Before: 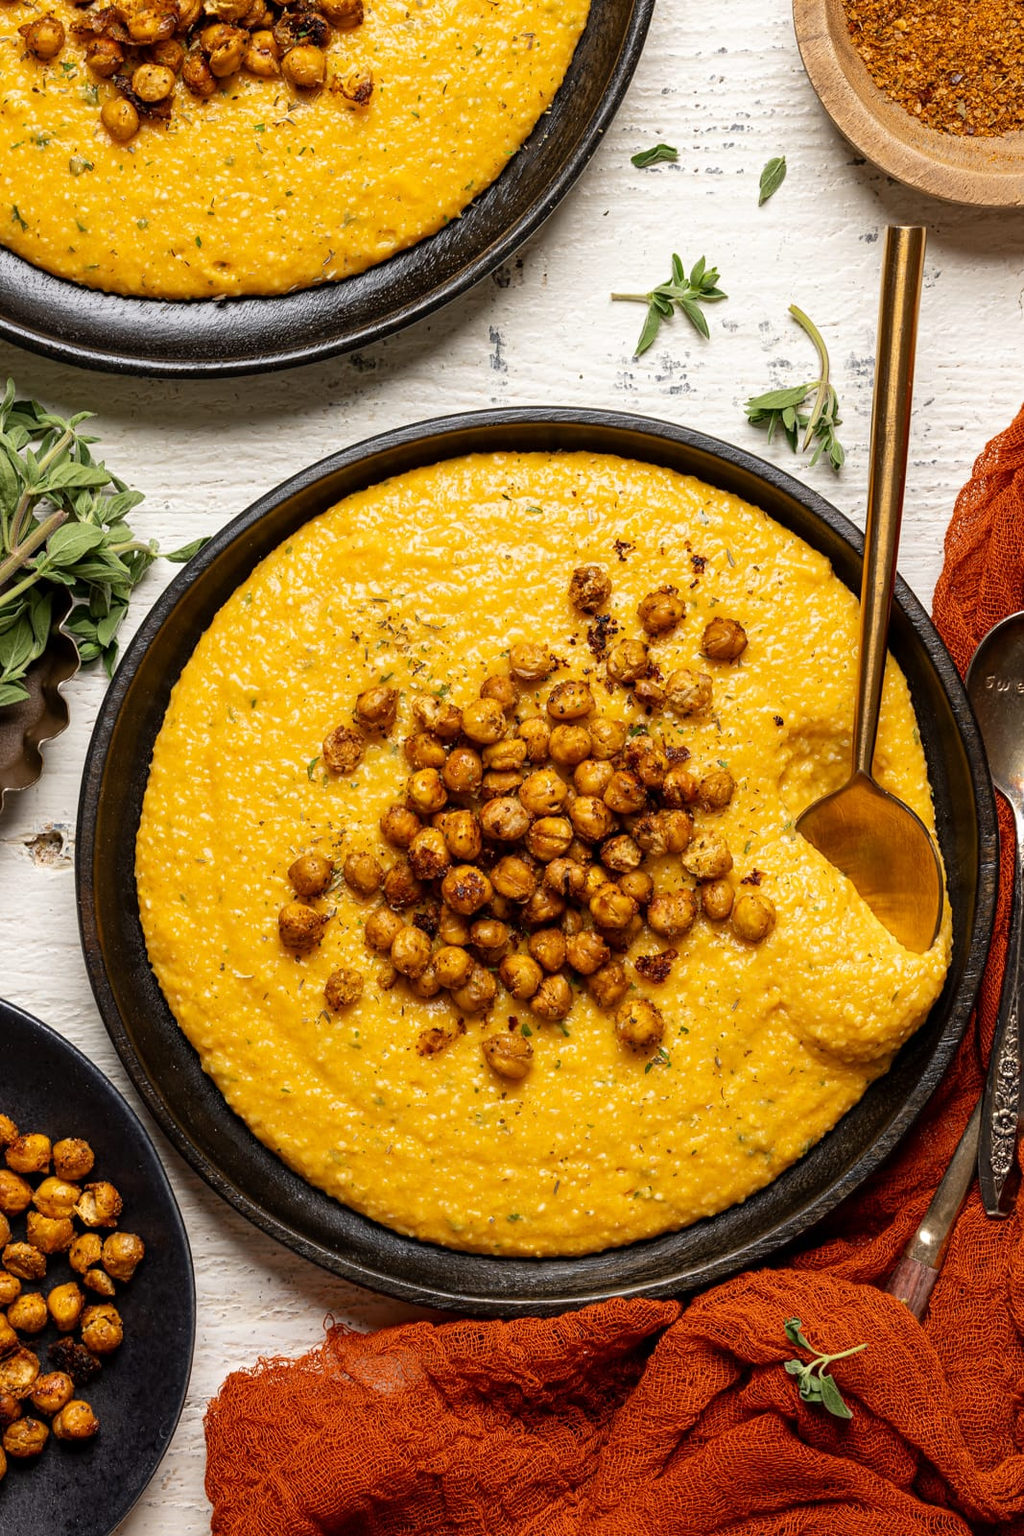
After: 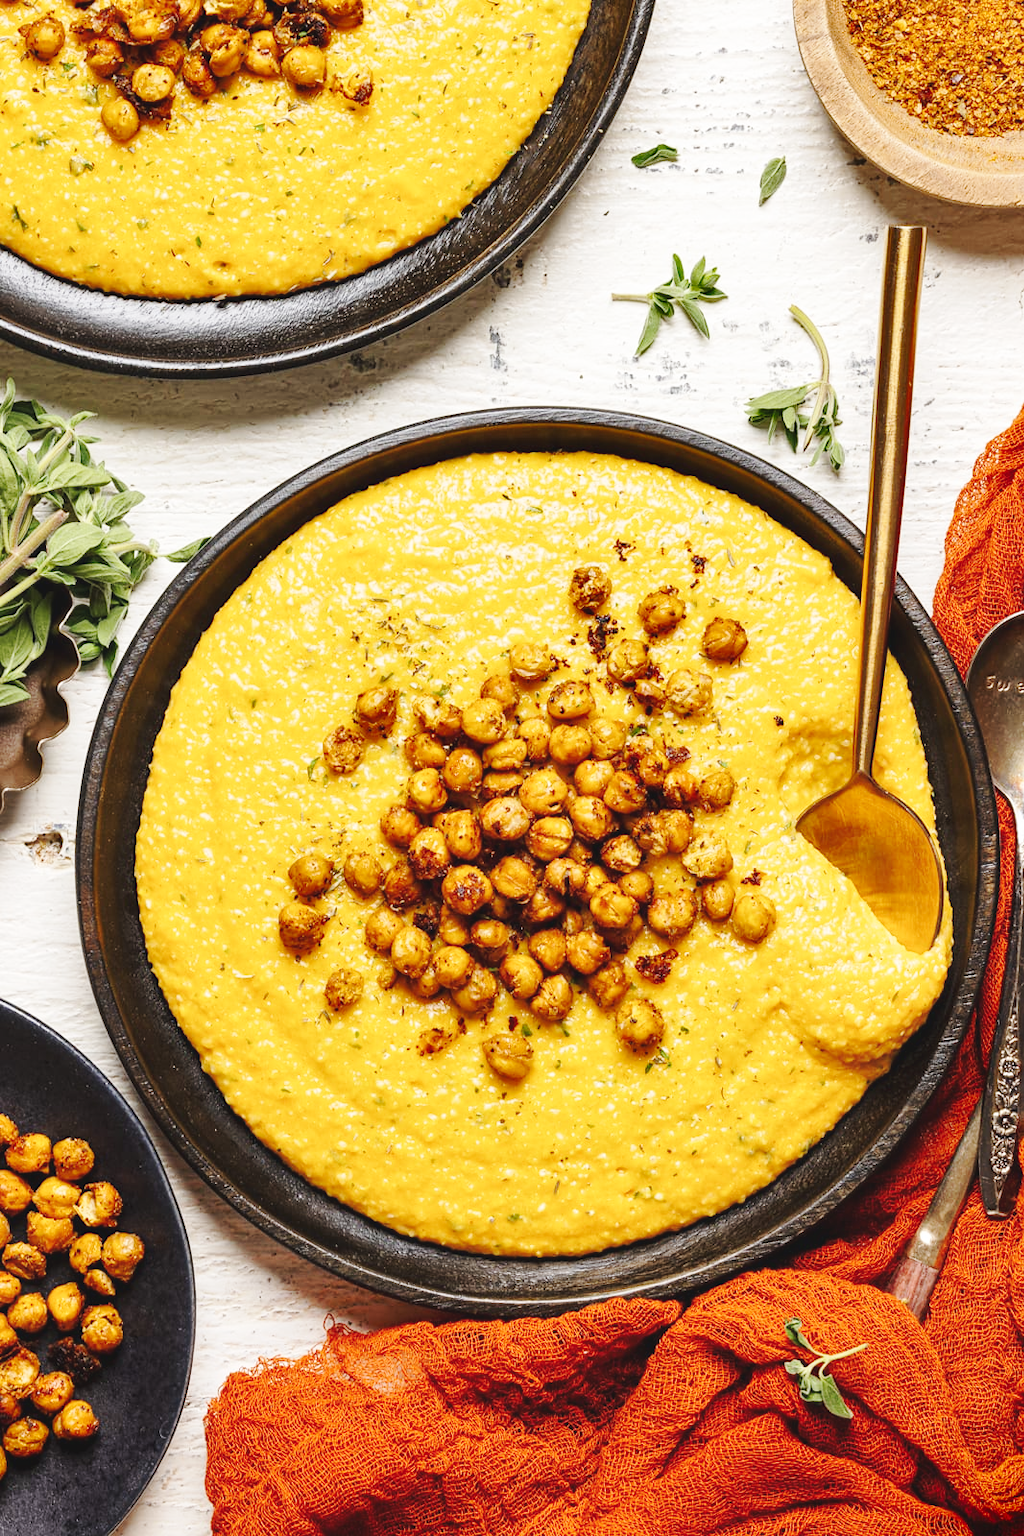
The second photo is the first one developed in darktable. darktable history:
base curve: curves: ch0 [(0, 0.007) (0.028, 0.063) (0.121, 0.311) (0.46, 0.743) (0.859, 0.957) (1, 1)], preserve colors none
shadows and highlights: shadows -88.67, highlights -37.12, soften with gaussian
